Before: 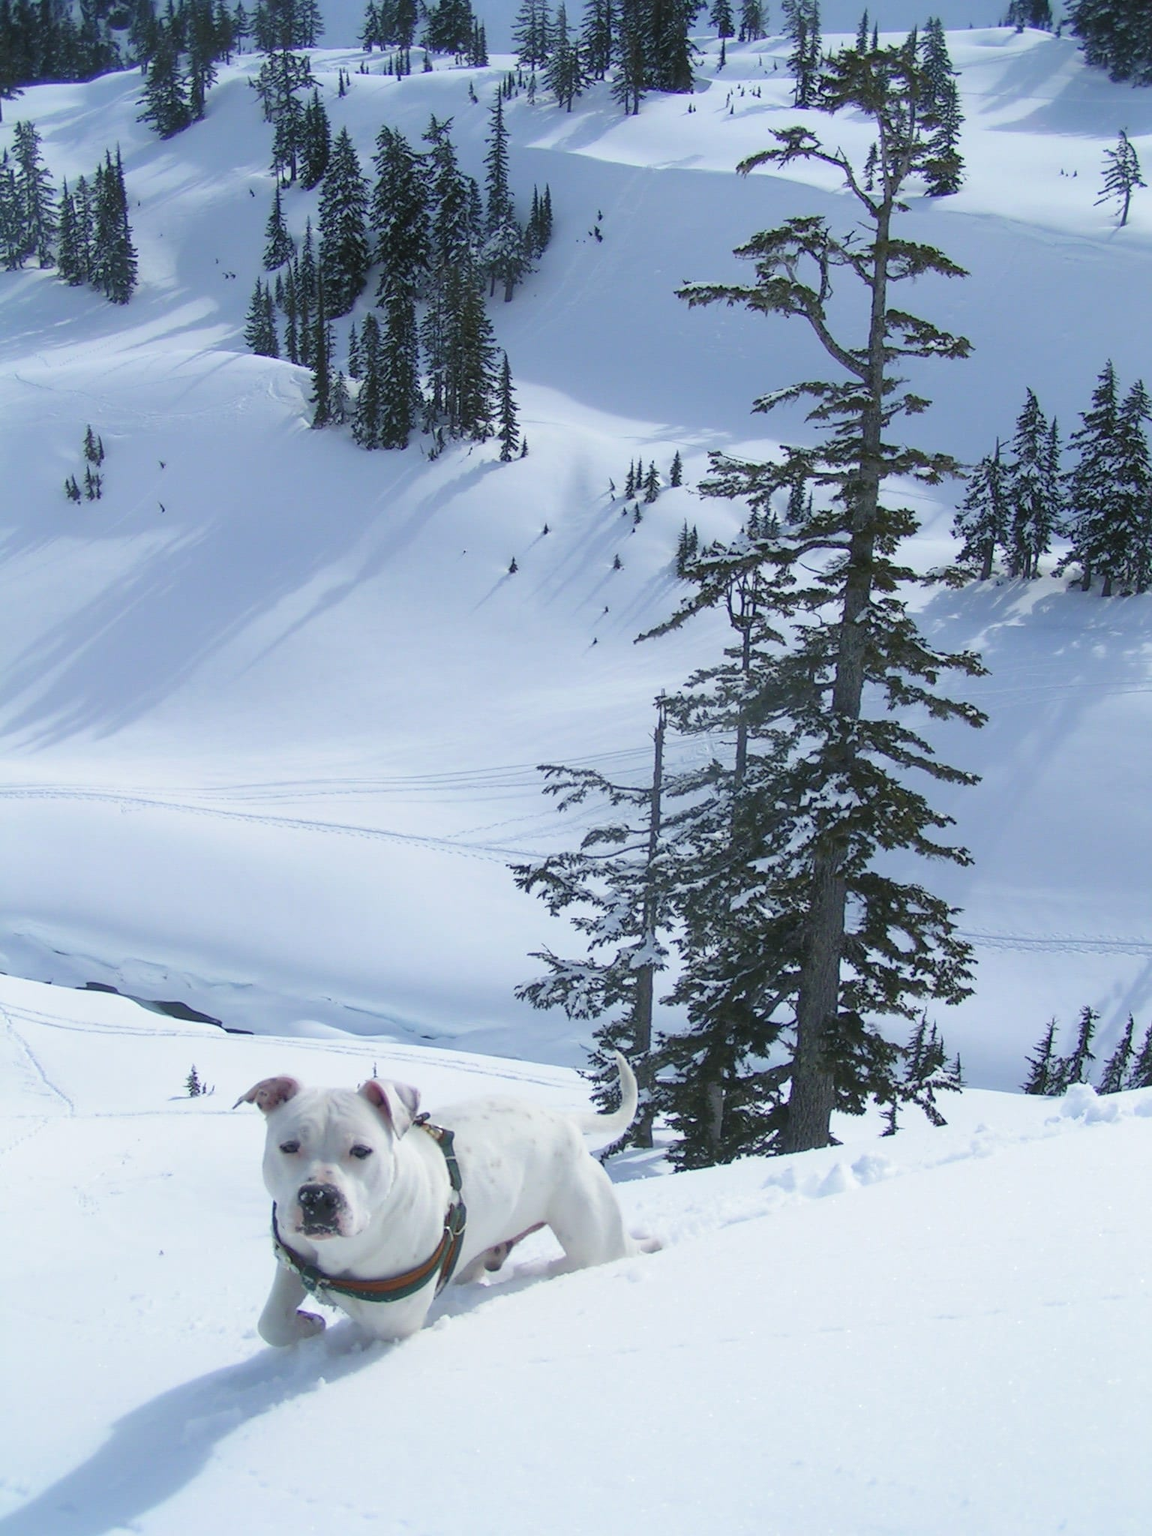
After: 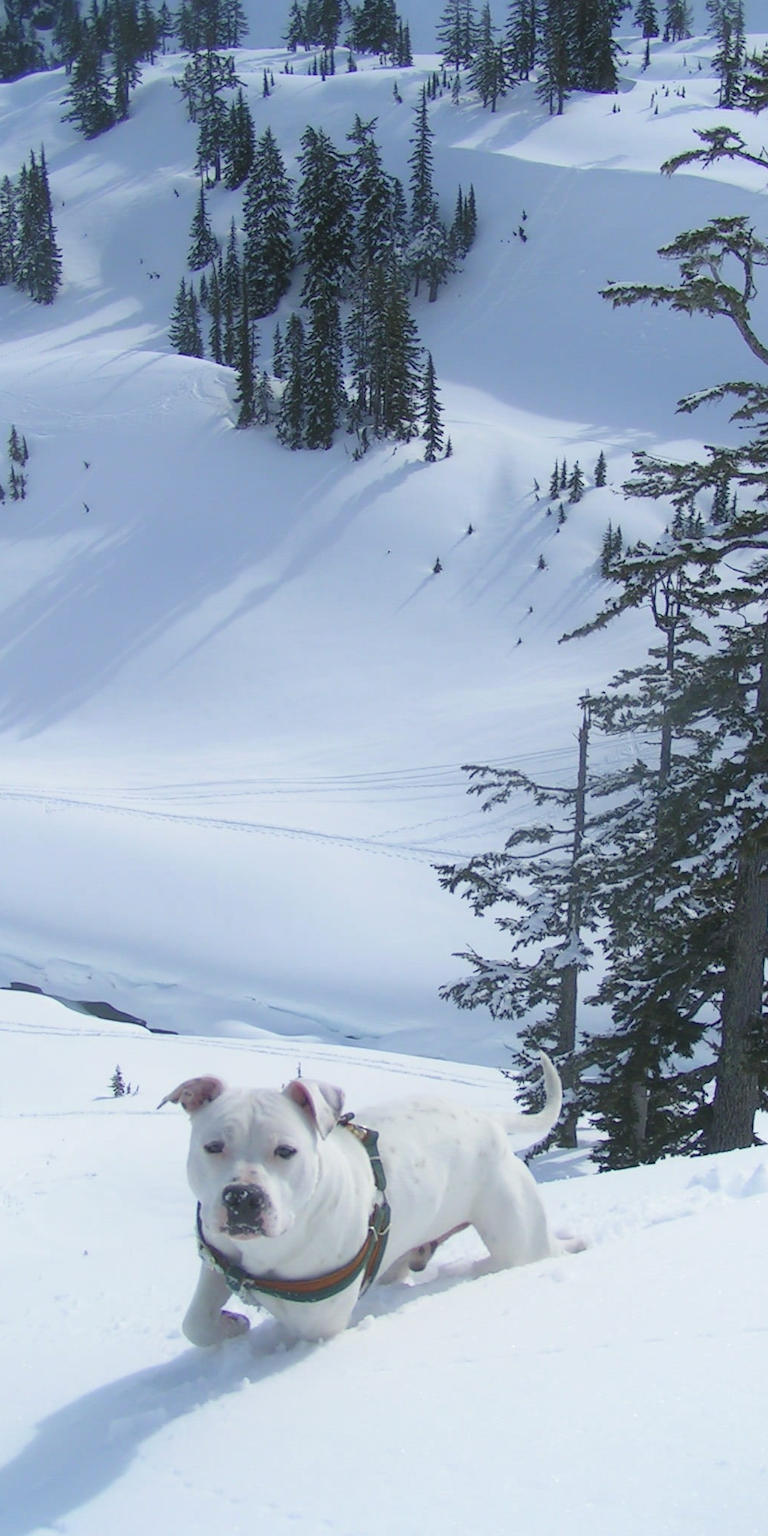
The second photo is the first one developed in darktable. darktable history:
crop and rotate: left 6.617%, right 26.717%
contrast equalizer: octaves 7, y [[0.6 ×6], [0.55 ×6], [0 ×6], [0 ×6], [0 ×6]], mix -0.3
